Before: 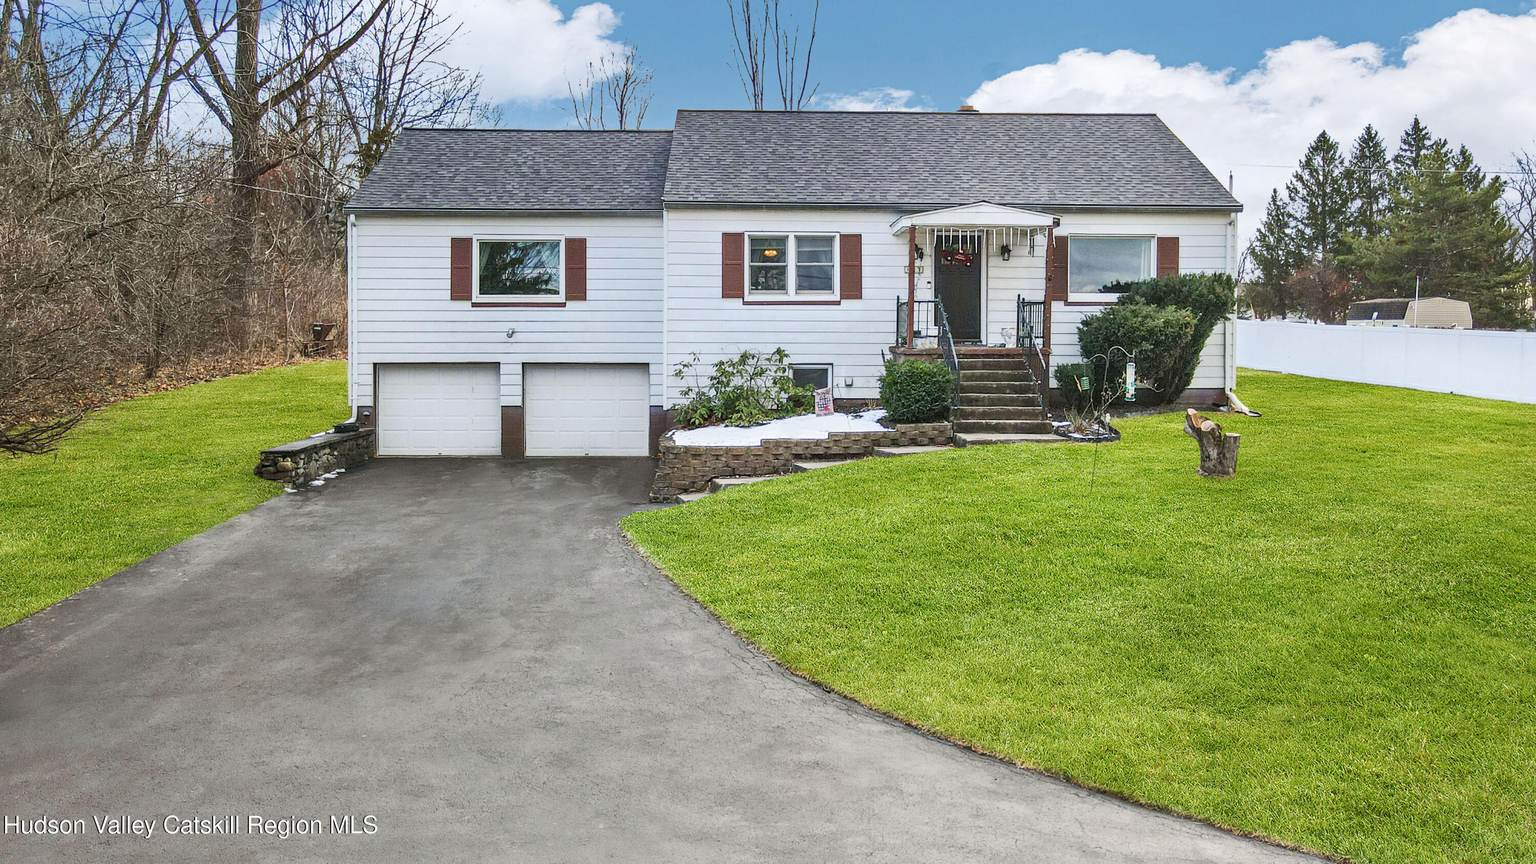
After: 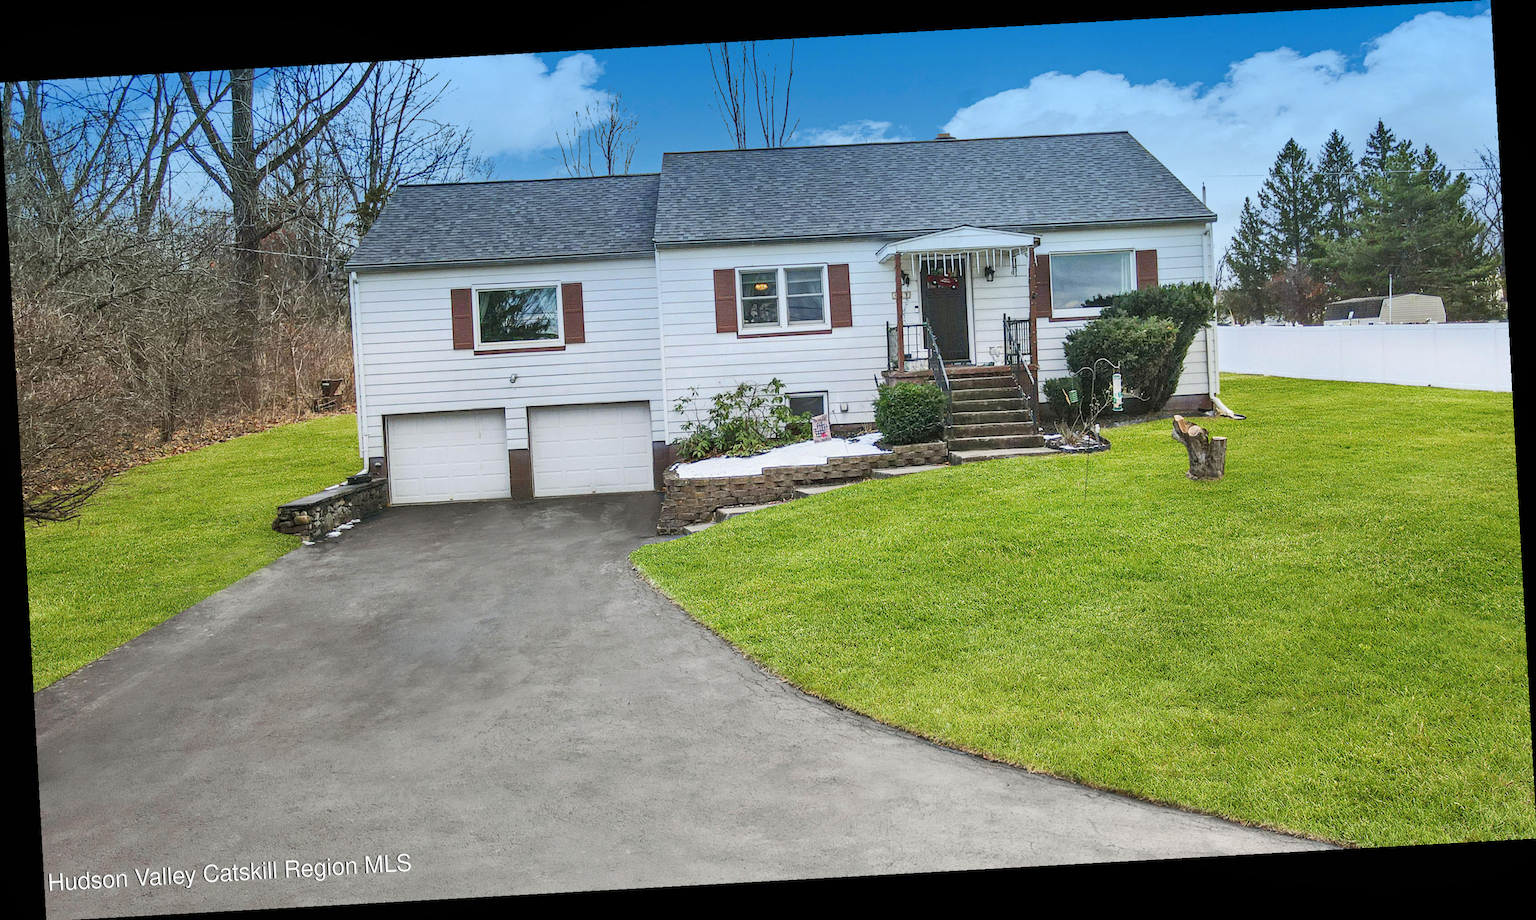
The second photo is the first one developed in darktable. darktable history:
local contrast: mode bilateral grid, contrast 100, coarseness 100, detail 94%, midtone range 0.2
graduated density: density 2.02 EV, hardness 44%, rotation 0.374°, offset 8.21, hue 208.8°, saturation 97%
rotate and perspective: rotation -3.18°, automatic cropping off
